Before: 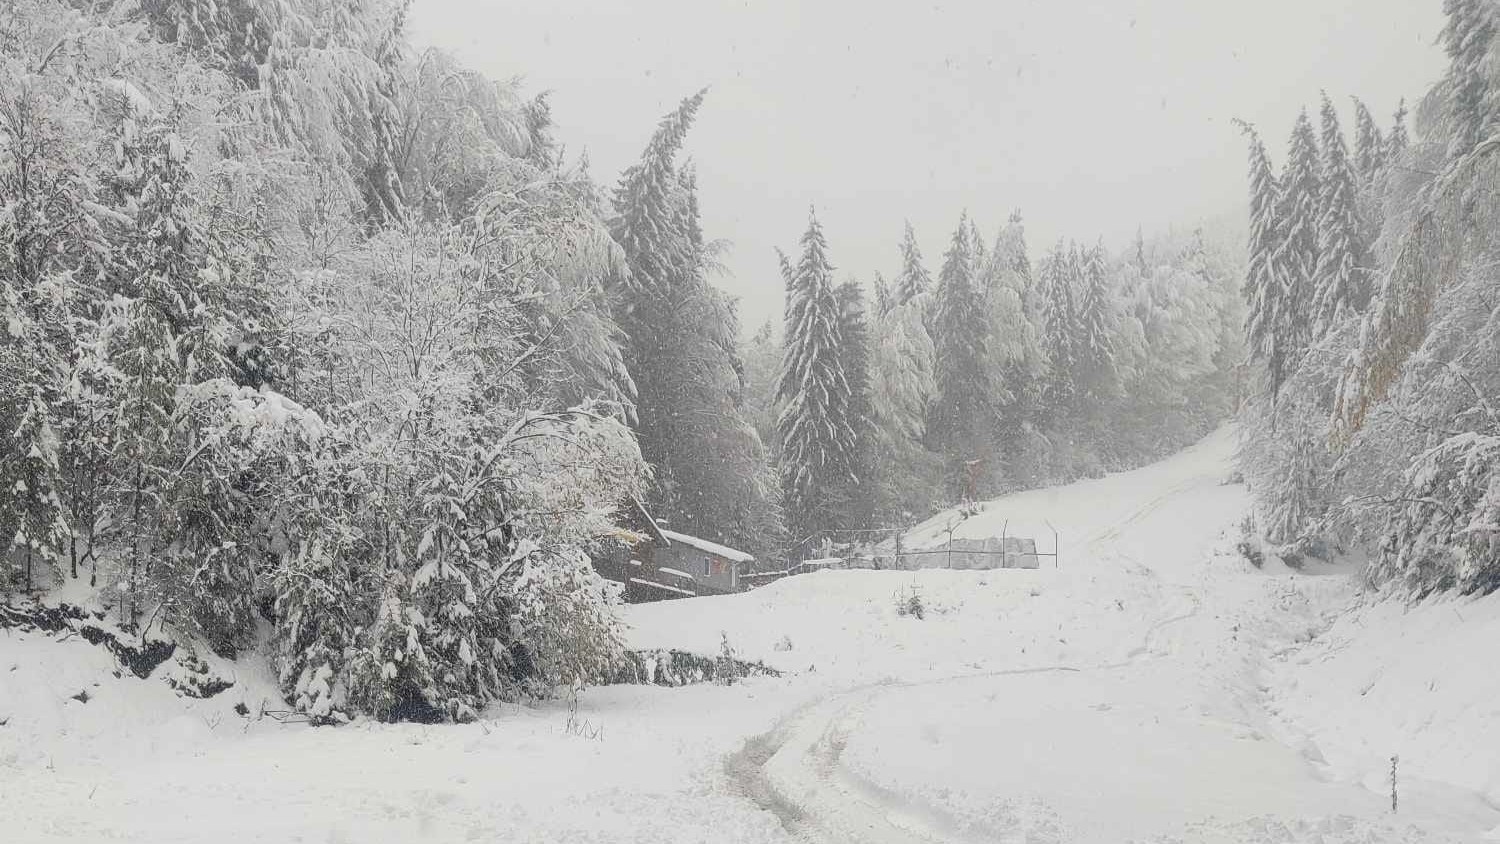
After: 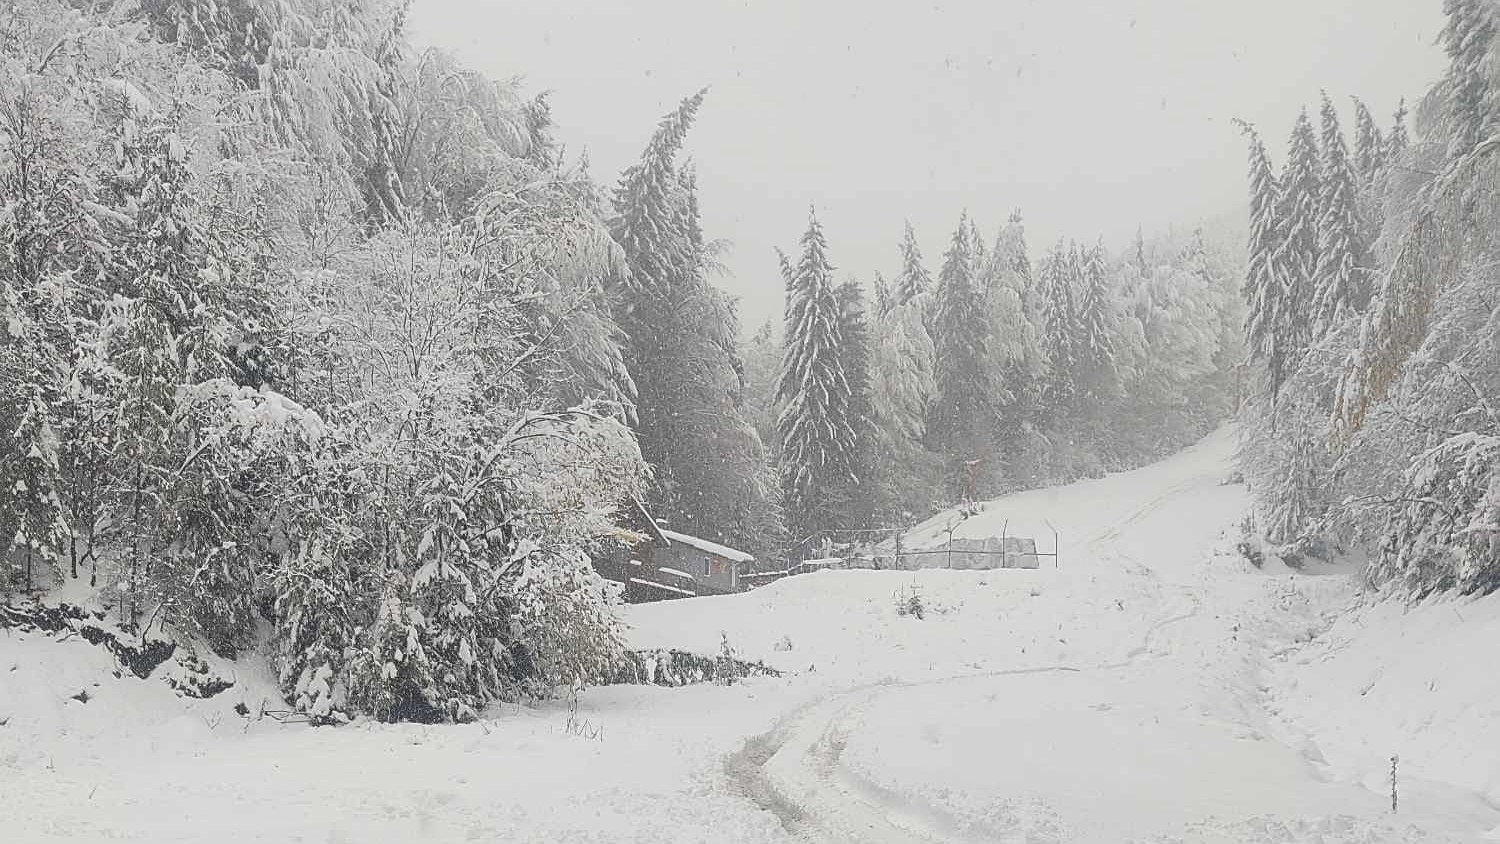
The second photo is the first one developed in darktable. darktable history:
sharpen: on, module defaults
exposure: black level correction -0.023, exposure -0.039 EV, compensate highlight preservation false
